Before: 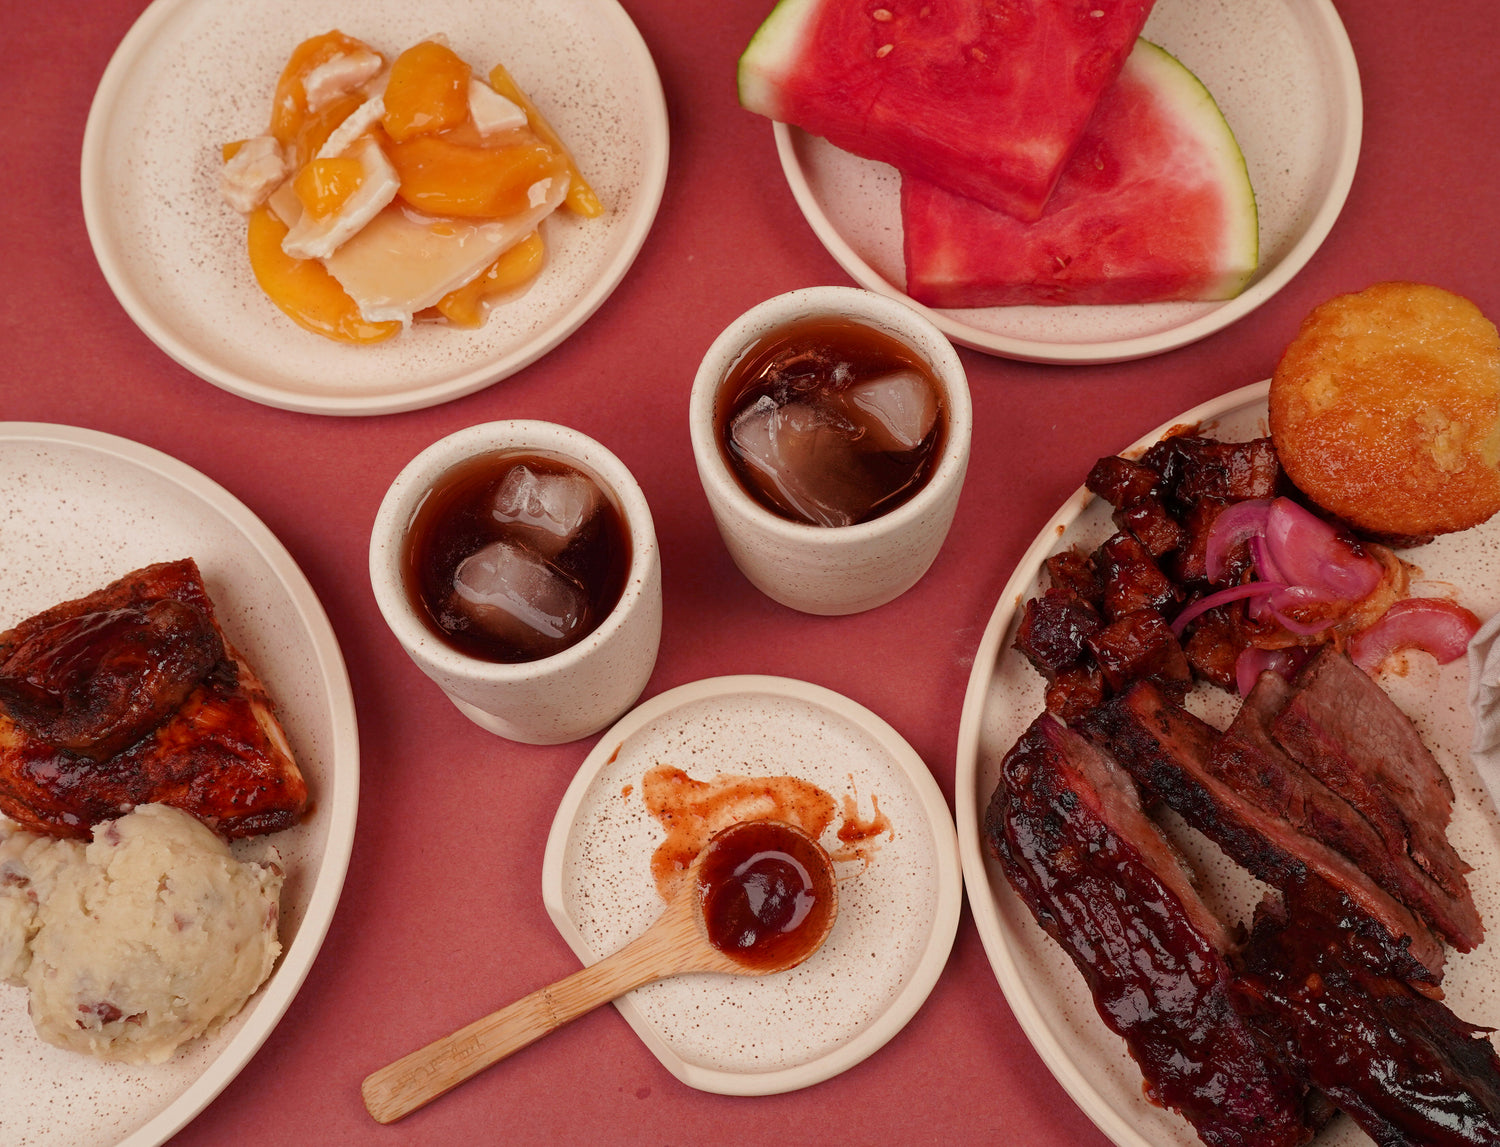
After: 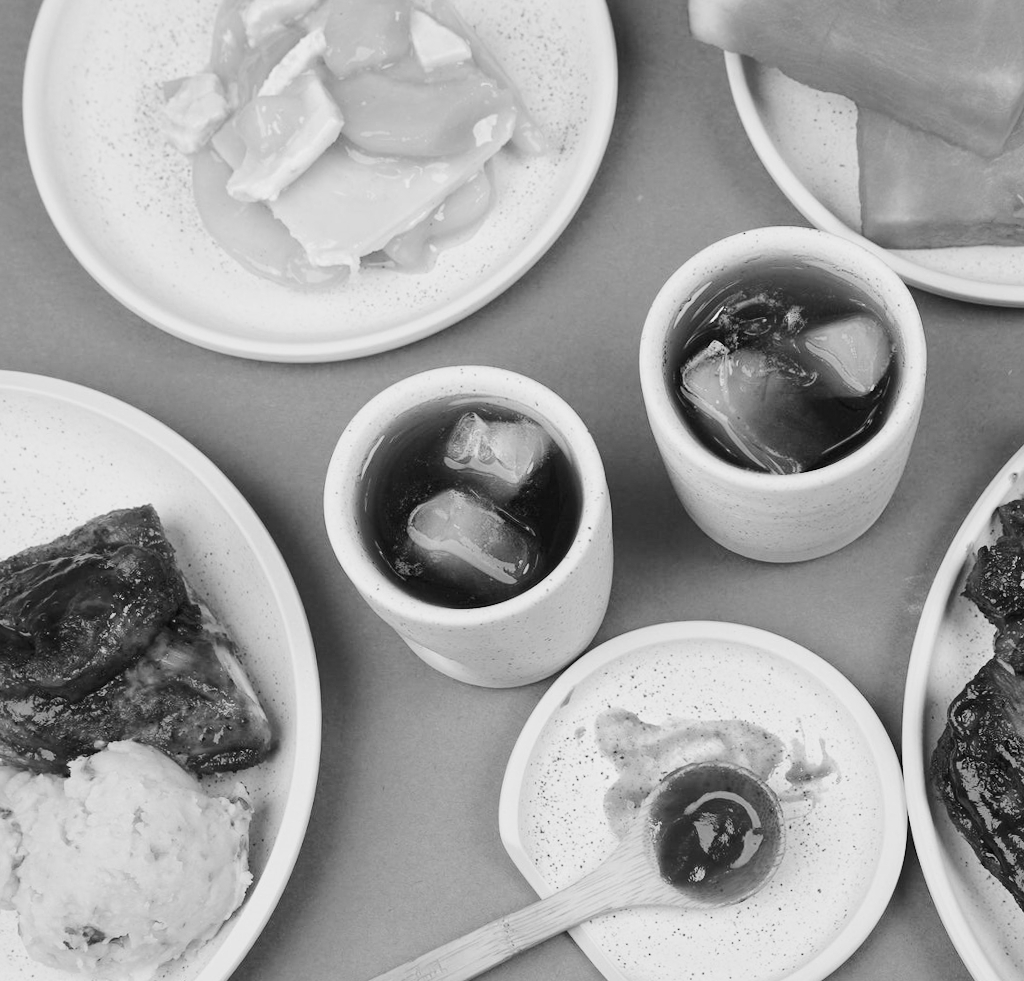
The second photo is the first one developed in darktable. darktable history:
crop: top 5.803%, right 27.864%, bottom 5.804%
white balance: red 1, blue 1
base curve: curves: ch0 [(0, 0) (0.025, 0.046) (0.112, 0.277) (0.467, 0.74) (0.814, 0.929) (1, 0.942)]
monochrome: a 30.25, b 92.03
rotate and perspective: rotation 0.074°, lens shift (vertical) 0.096, lens shift (horizontal) -0.041, crop left 0.043, crop right 0.952, crop top 0.024, crop bottom 0.979
